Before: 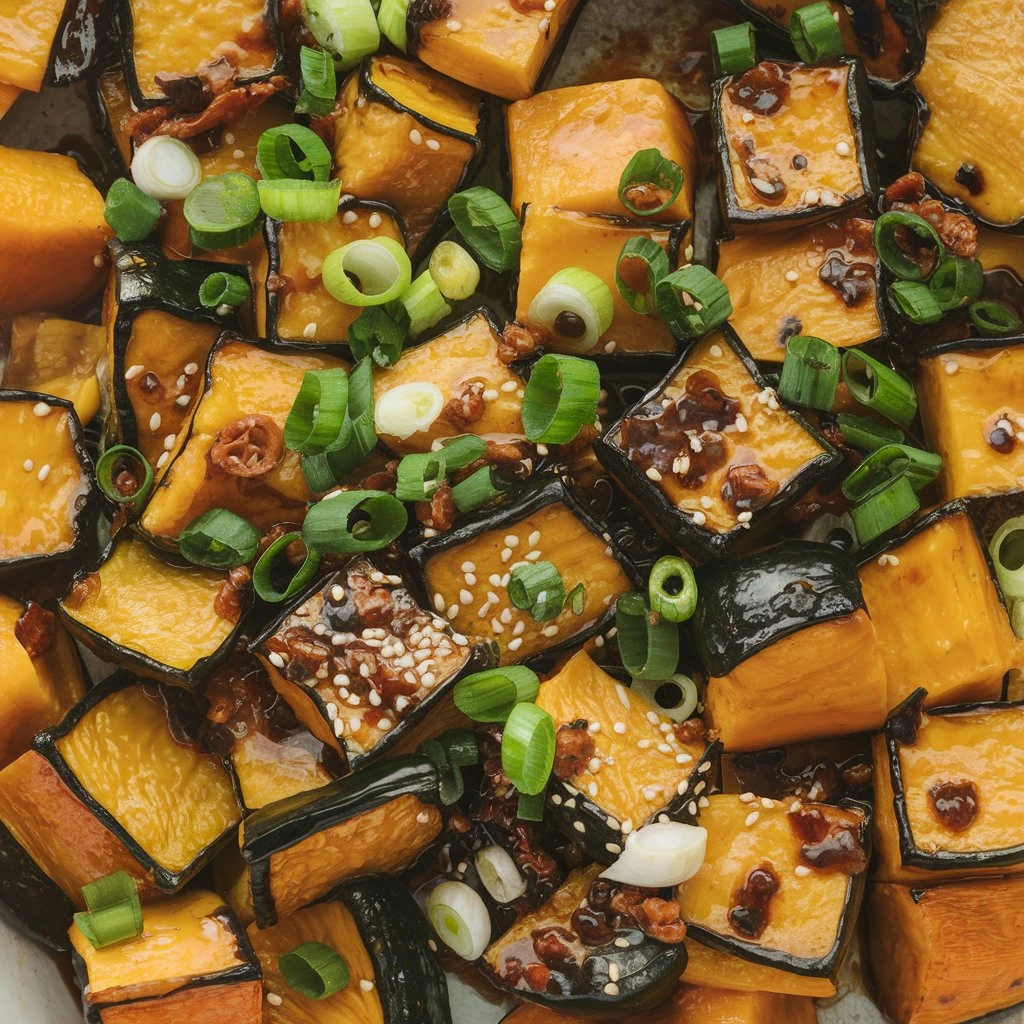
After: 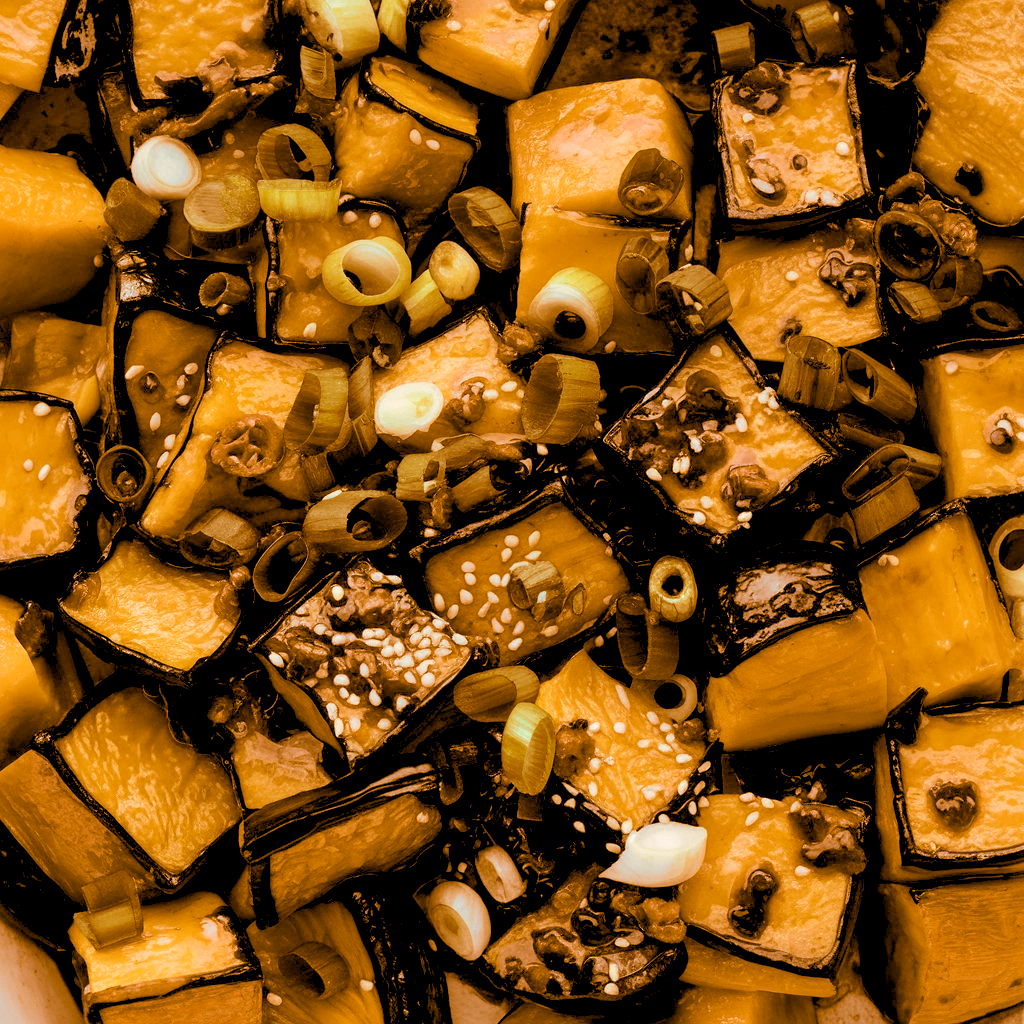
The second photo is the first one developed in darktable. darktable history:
rgb levels: levels [[0.029, 0.461, 0.922], [0, 0.5, 1], [0, 0.5, 1]]
split-toning: shadows › hue 26°, shadows › saturation 0.92, highlights › hue 40°, highlights › saturation 0.92, balance -63, compress 0%
